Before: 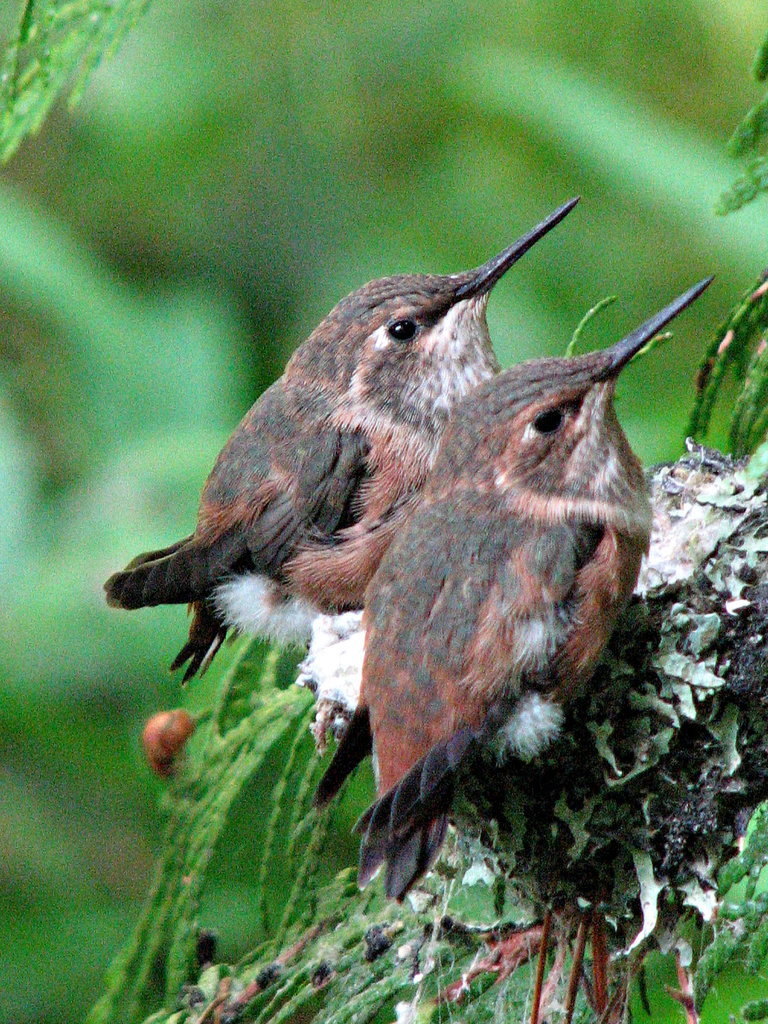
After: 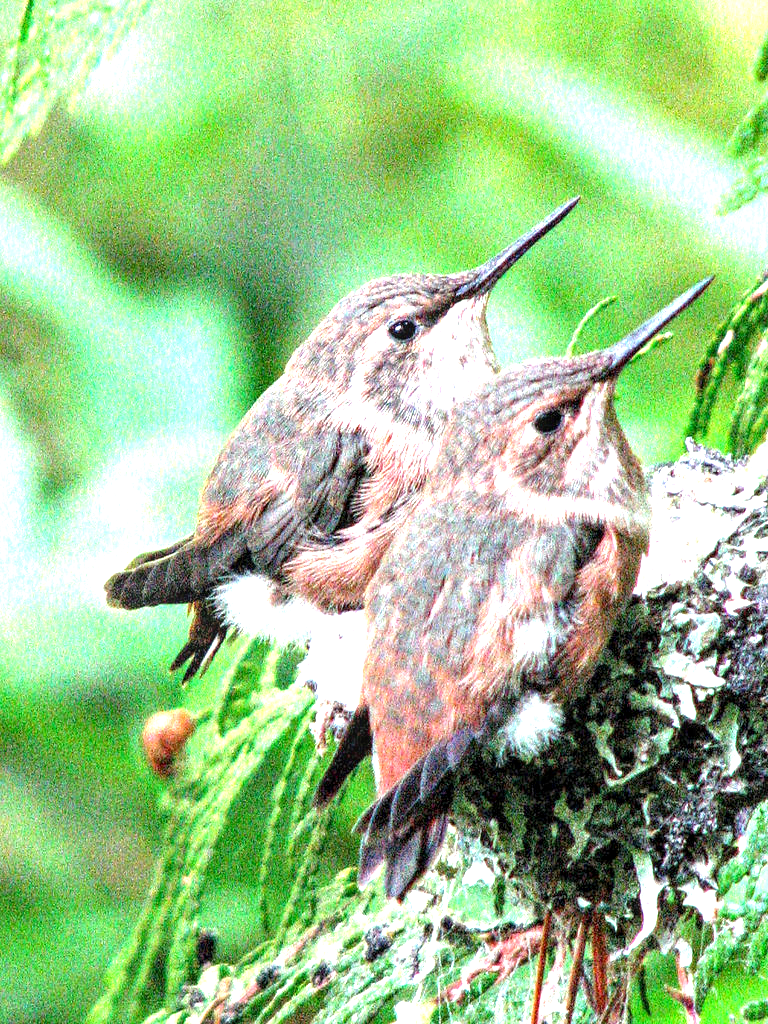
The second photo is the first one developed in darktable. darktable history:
local contrast: detail 130%
exposure: black level correction 0.001, exposure 1.712 EV, compensate exposure bias true, compensate highlight preservation false
